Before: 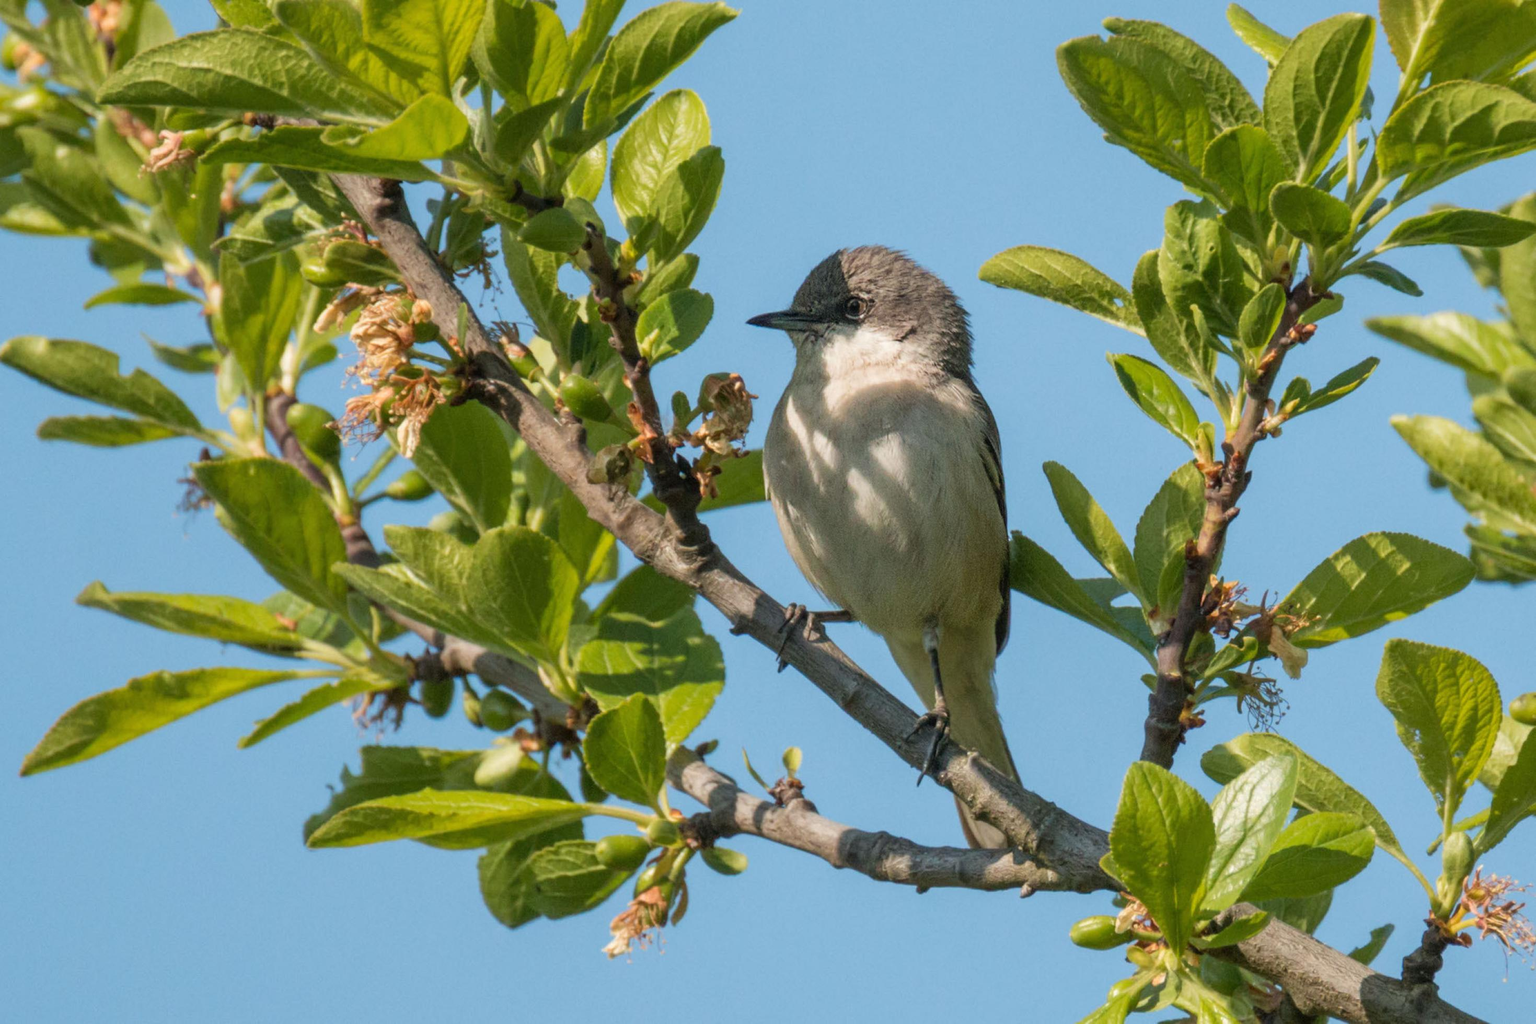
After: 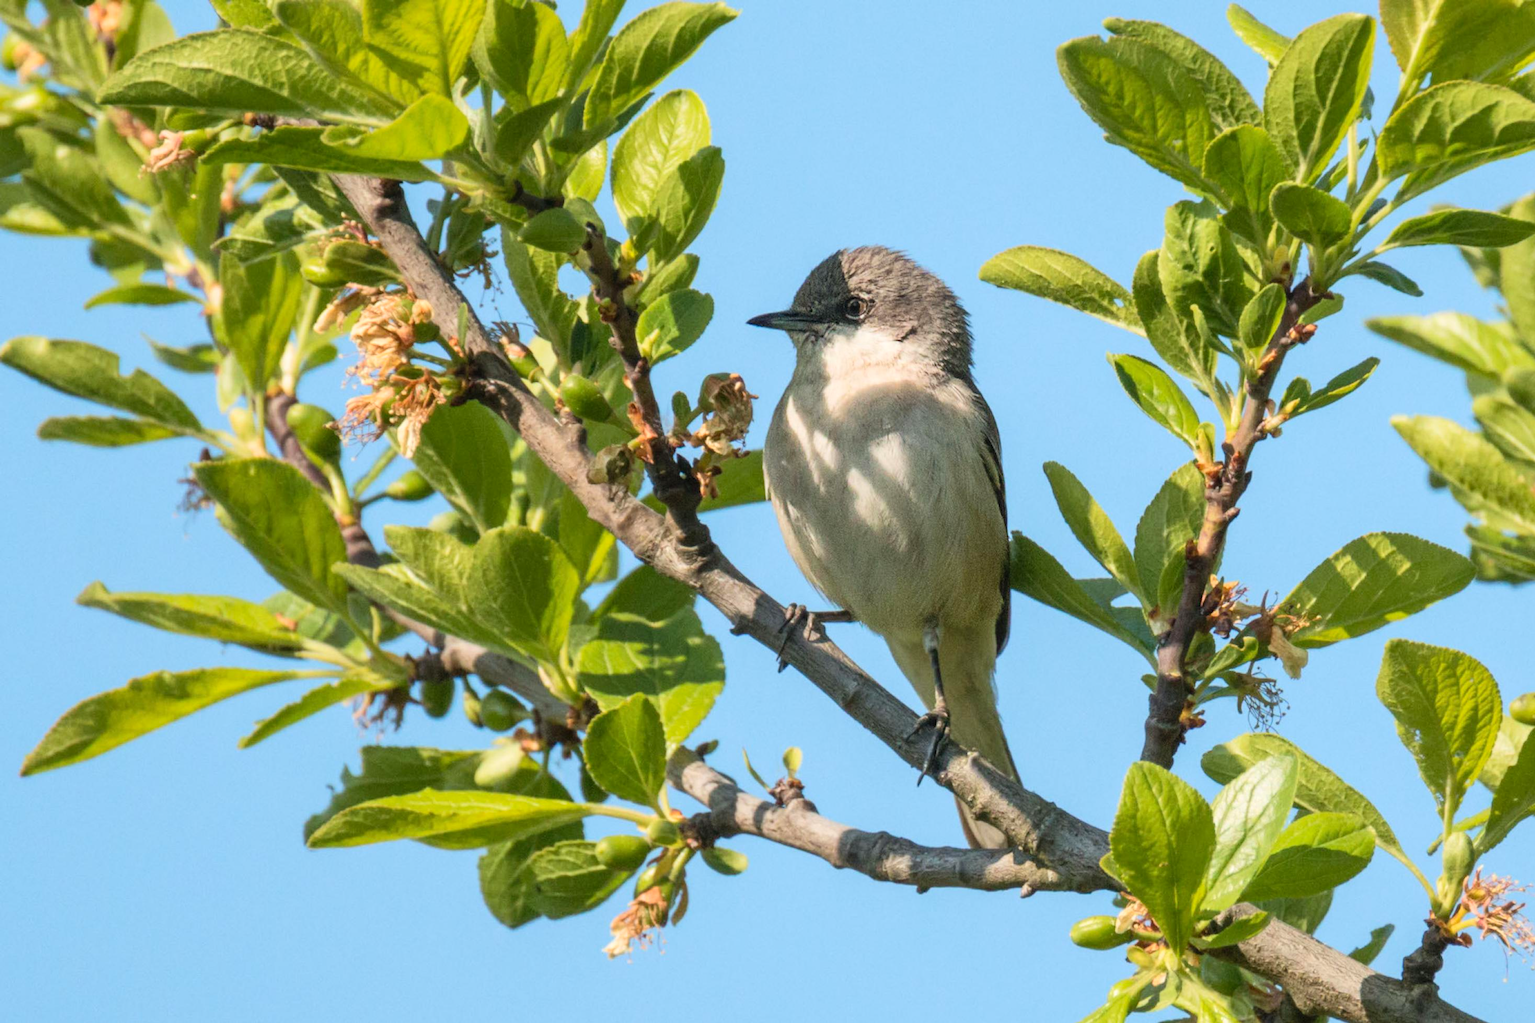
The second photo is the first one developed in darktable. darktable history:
contrast brightness saturation: contrast 0.199, brightness 0.15, saturation 0.142
tone equalizer: edges refinement/feathering 500, mask exposure compensation -1.57 EV, preserve details no
